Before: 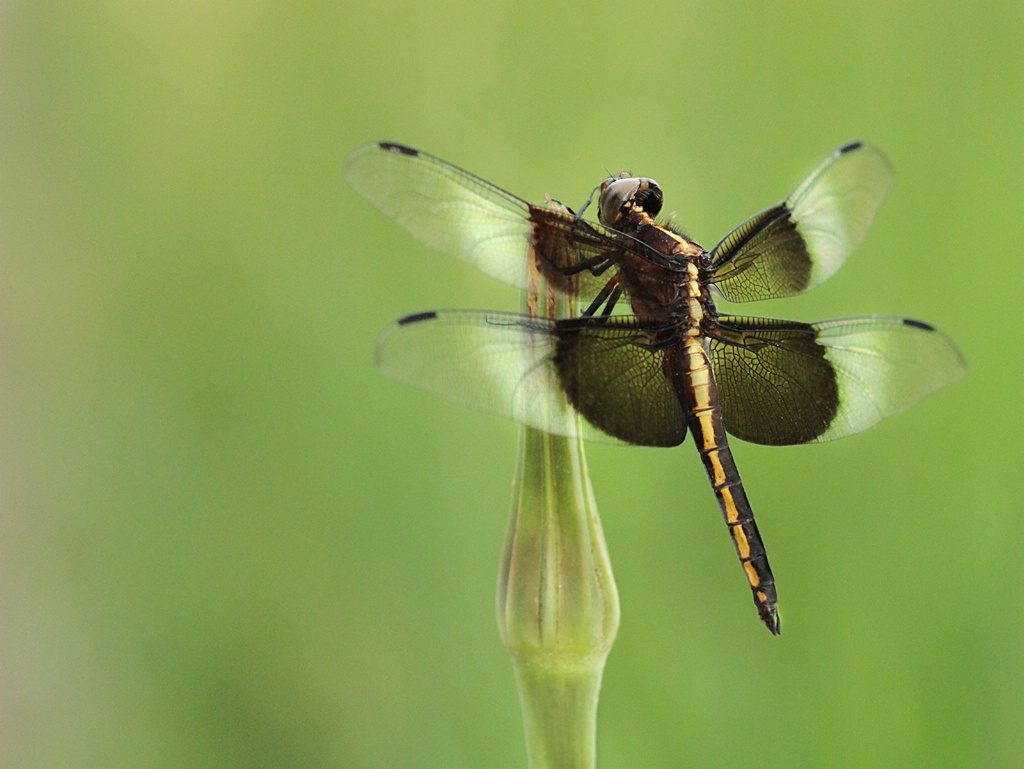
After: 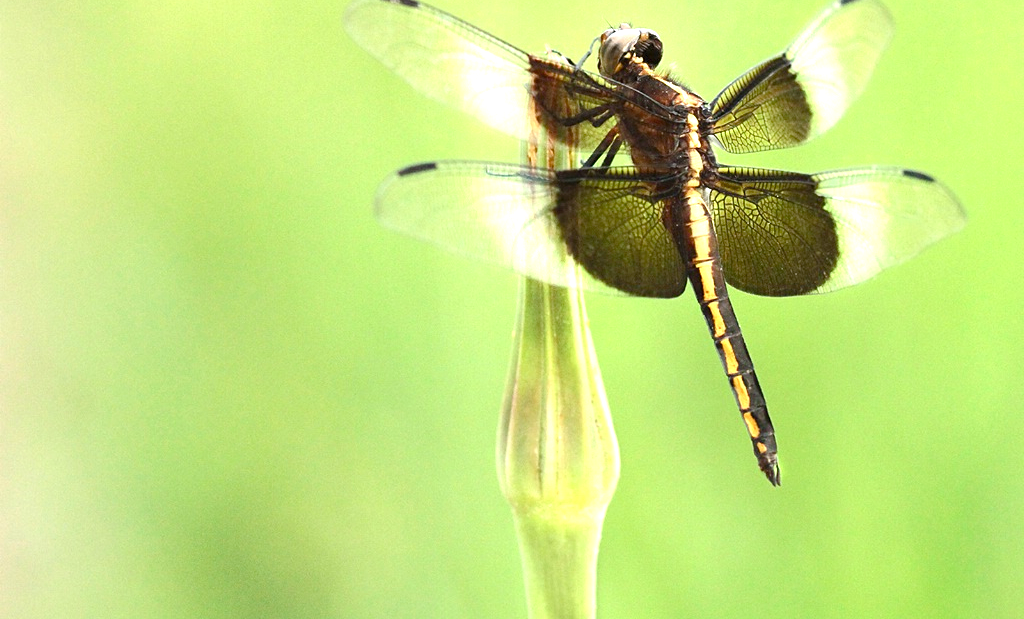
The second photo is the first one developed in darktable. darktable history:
exposure: exposure 1.231 EV, compensate exposure bias true, compensate highlight preservation false
crop and rotate: top 19.418%
color balance rgb: power › hue 208.56°, perceptual saturation grading › global saturation 20%, perceptual saturation grading › highlights -25.126%, perceptual saturation grading › shadows 24.435%
